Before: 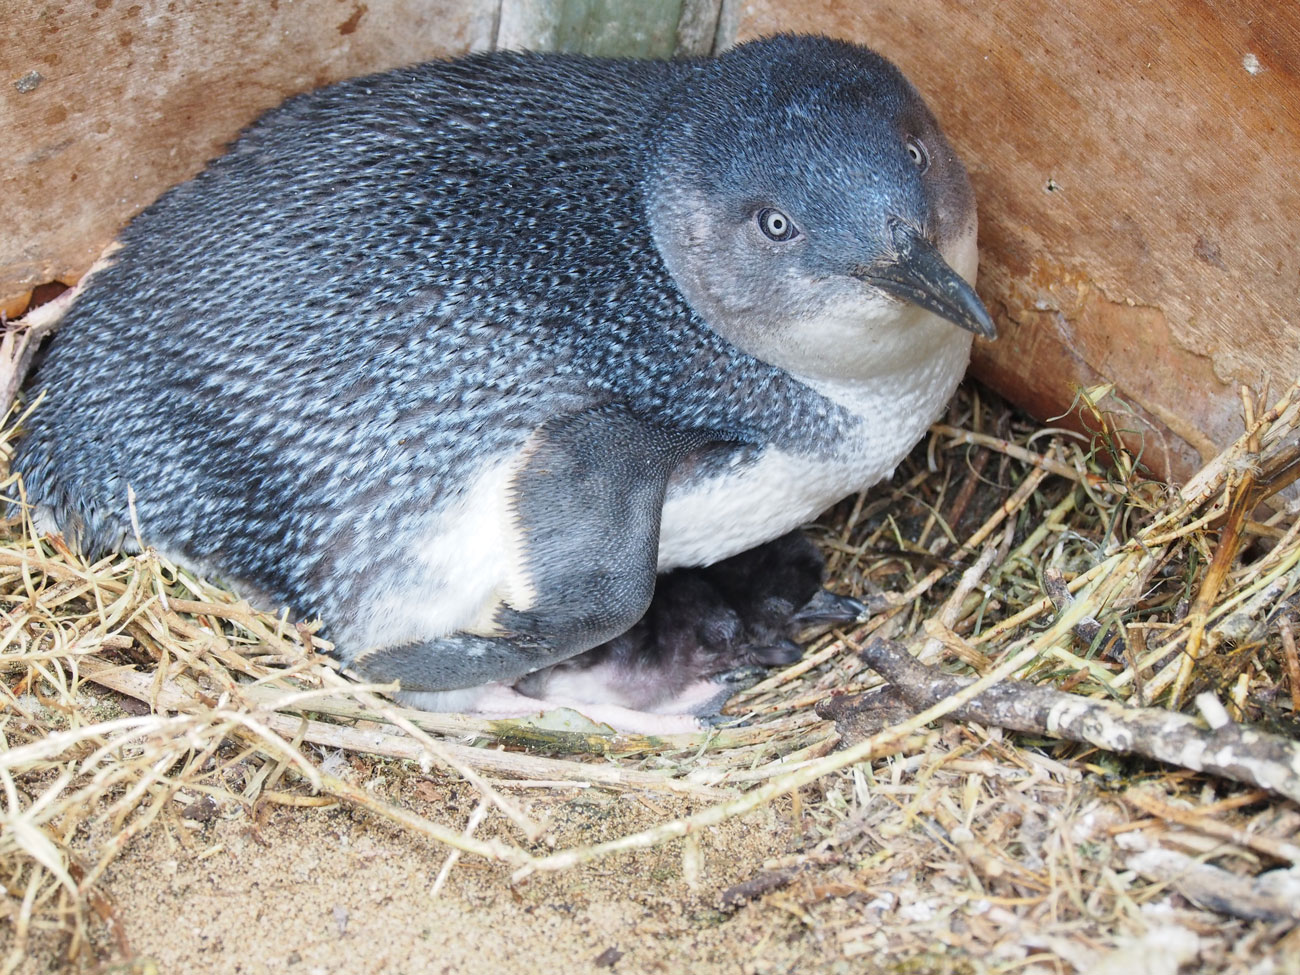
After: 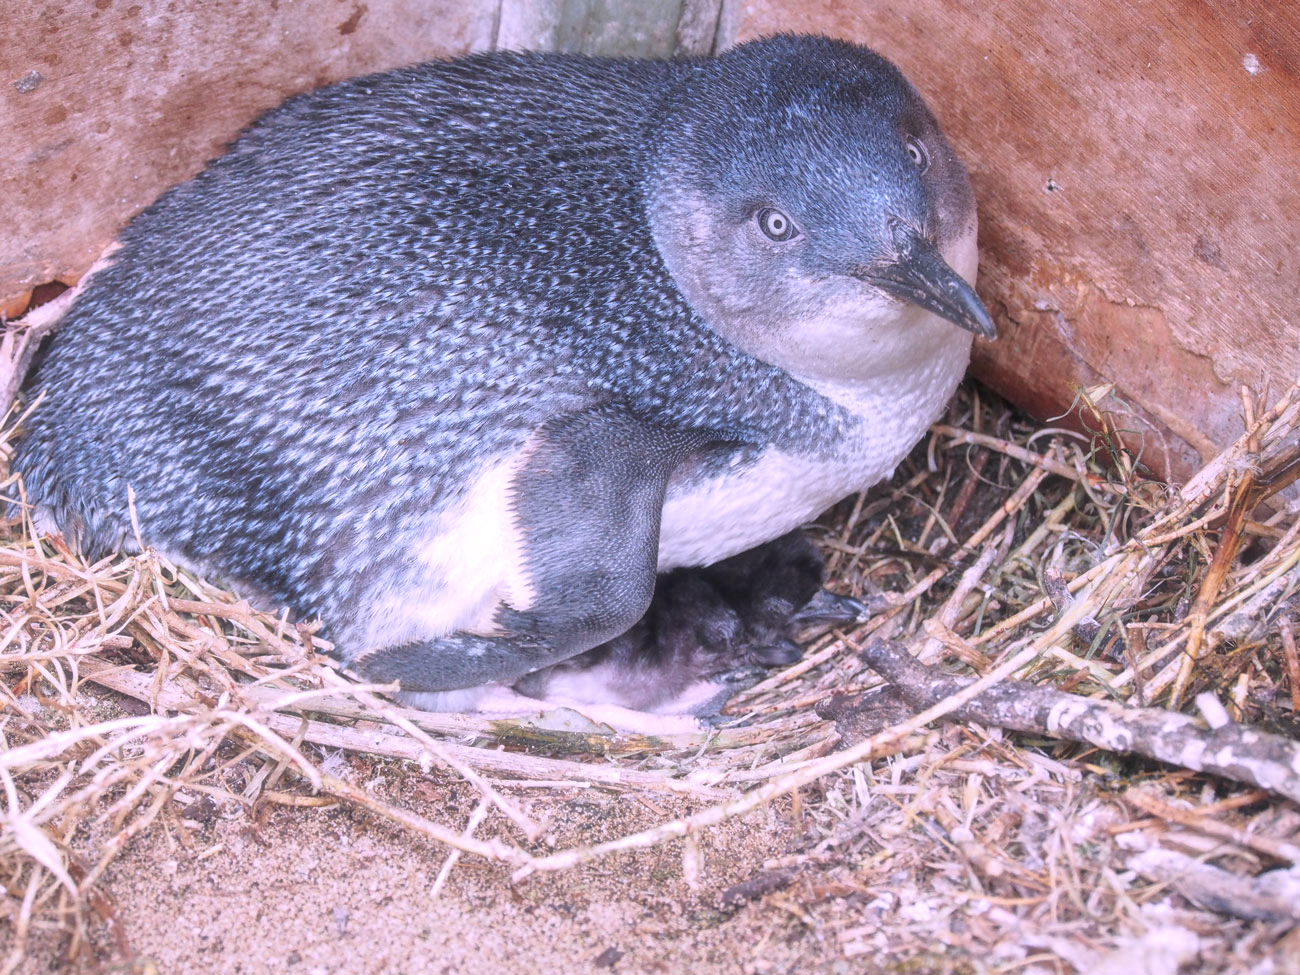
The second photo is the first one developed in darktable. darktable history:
color correction: highlights a* 15.45, highlights b* -19.91
contrast brightness saturation: contrast 0.05, brightness 0.057, saturation 0.013
local contrast: on, module defaults
haze removal: strength -0.113, adaptive false
shadows and highlights: on, module defaults
